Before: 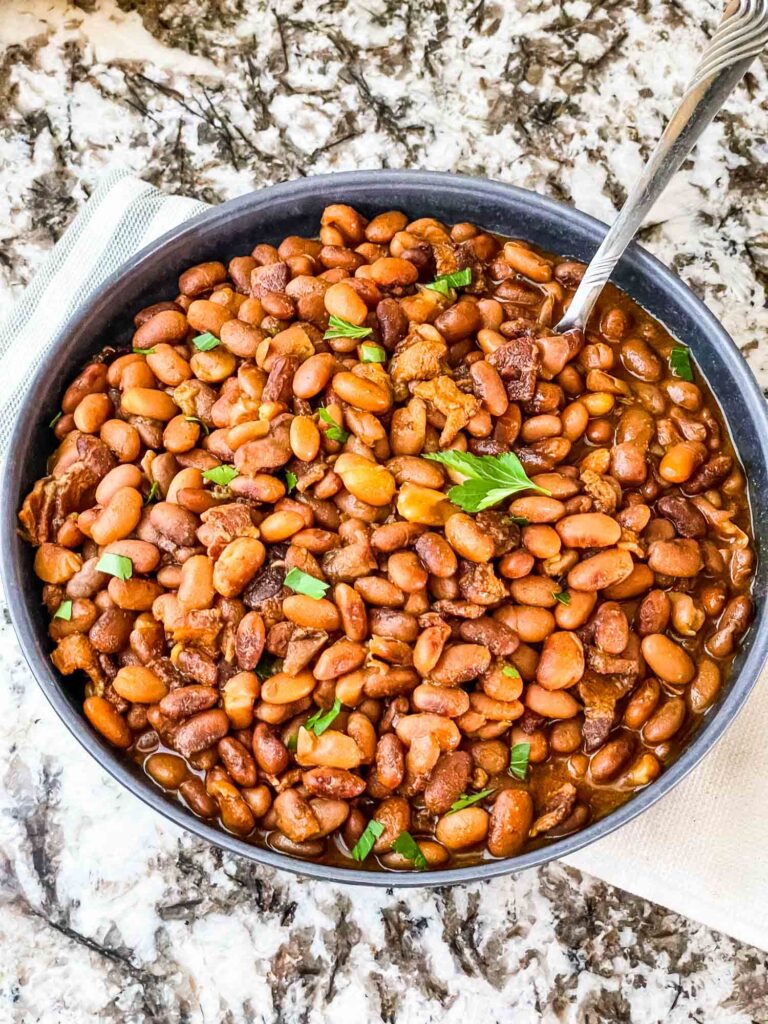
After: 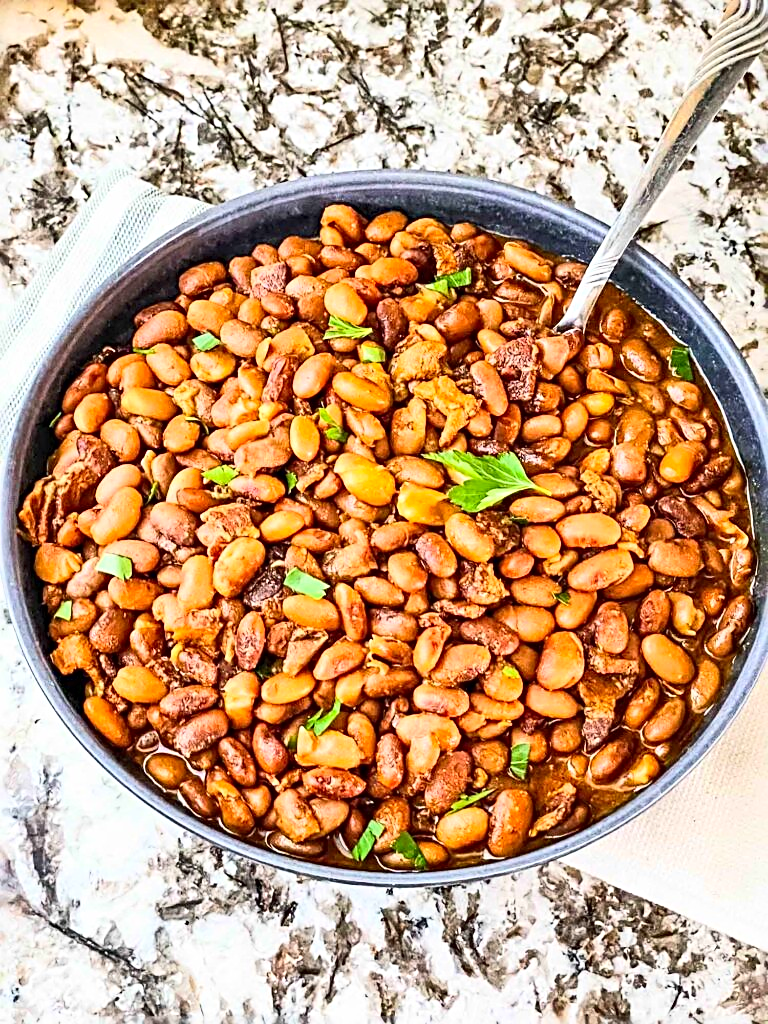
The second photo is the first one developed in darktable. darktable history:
sharpen: radius 3.024, amount 0.764
contrast brightness saturation: contrast 0.203, brightness 0.16, saturation 0.218
